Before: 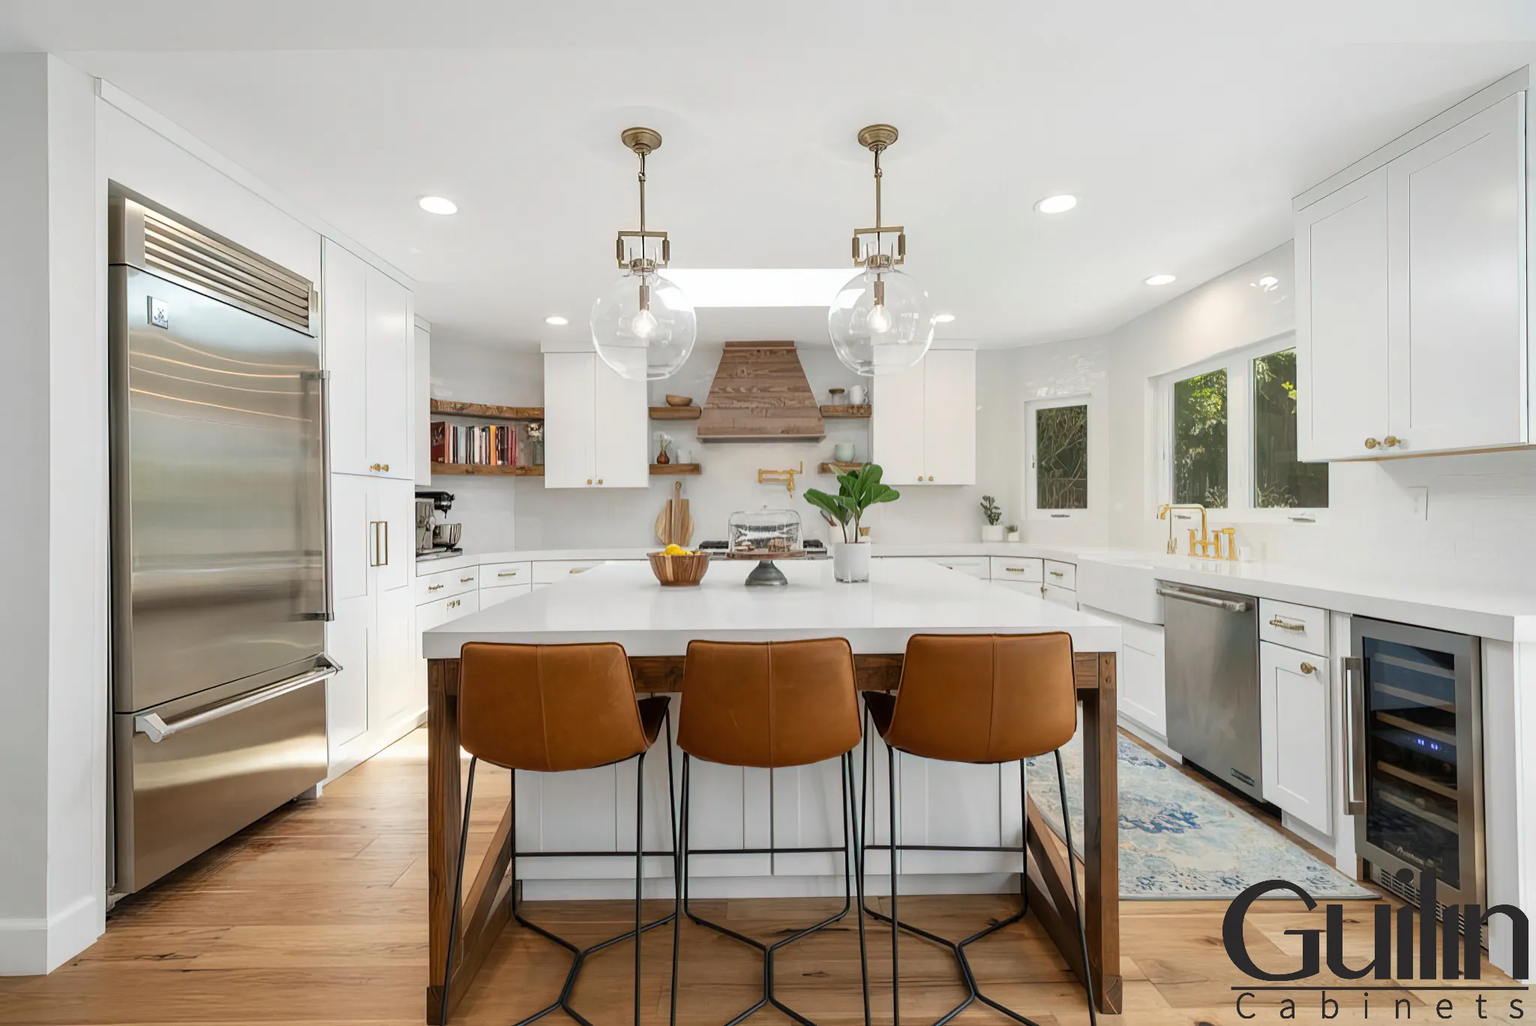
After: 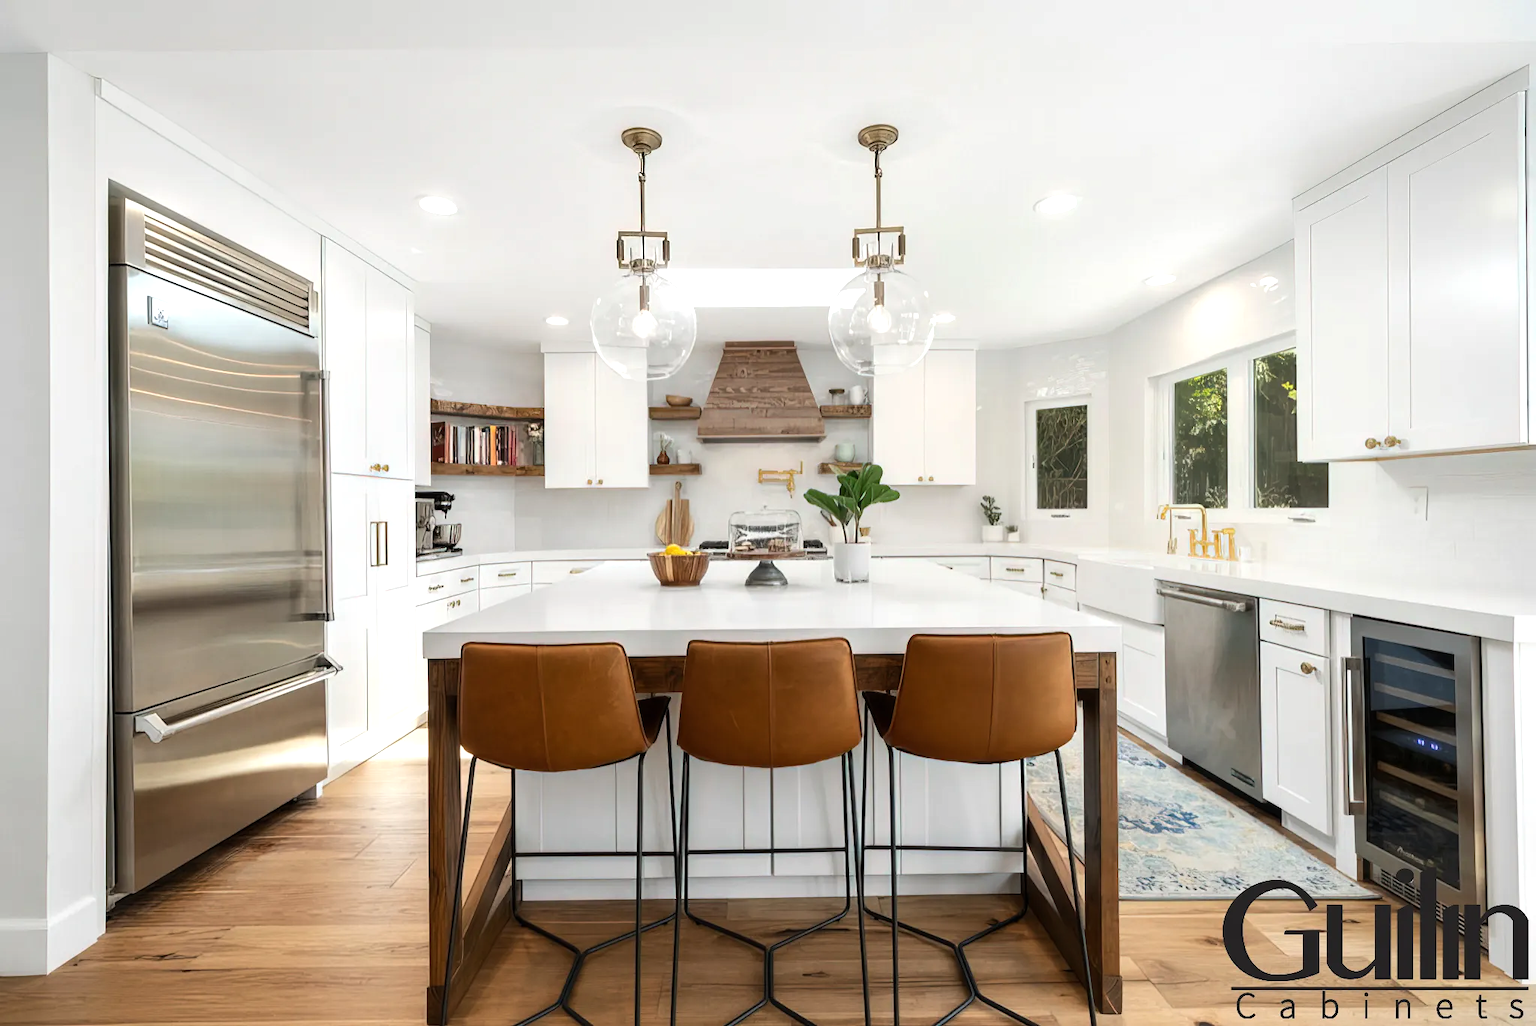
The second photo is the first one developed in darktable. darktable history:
tone equalizer: -8 EV -0.448 EV, -7 EV -0.401 EV, -6 EV -0.353 EV, -5 EV -0.241 EV, -3 EV 0.229 EV, -2 EV 0.345 EV, -1 EV 0.396 EV, +0 EV 0.443 EV, edges refinement/feathering 500, mask exposure compensation -1.57 EV, preserve details no
